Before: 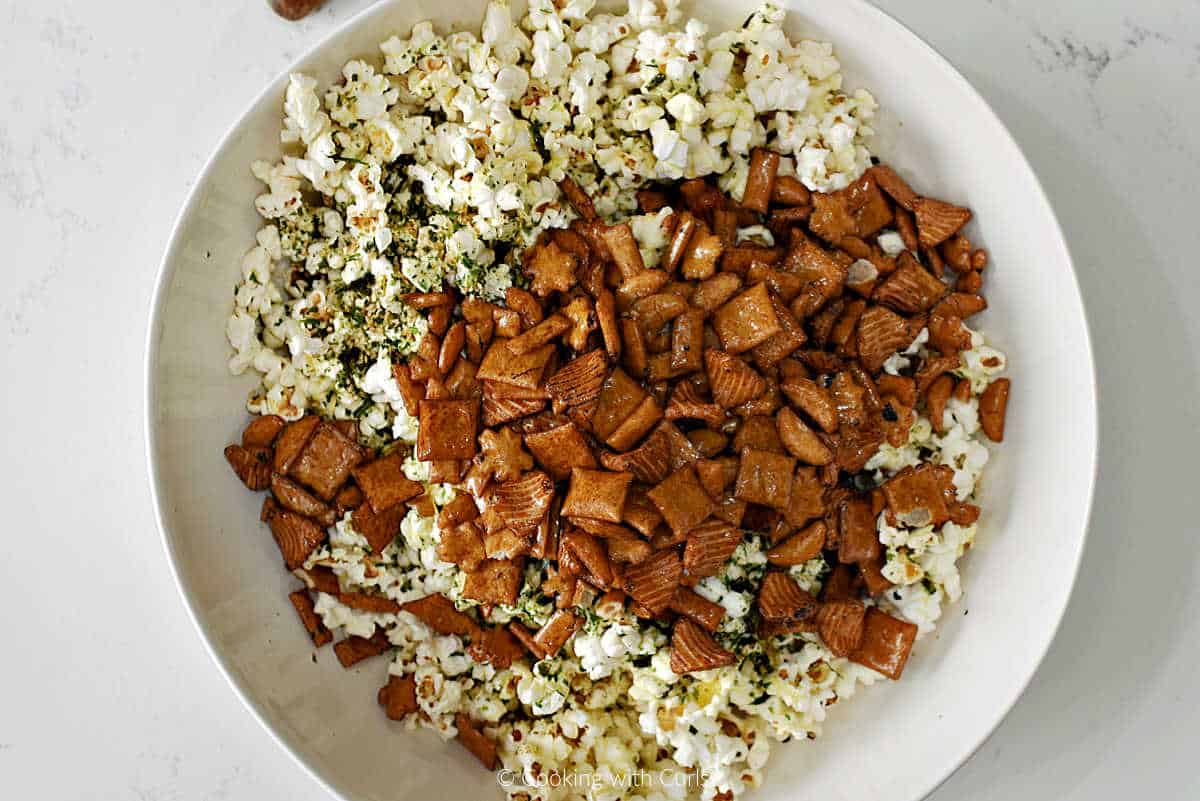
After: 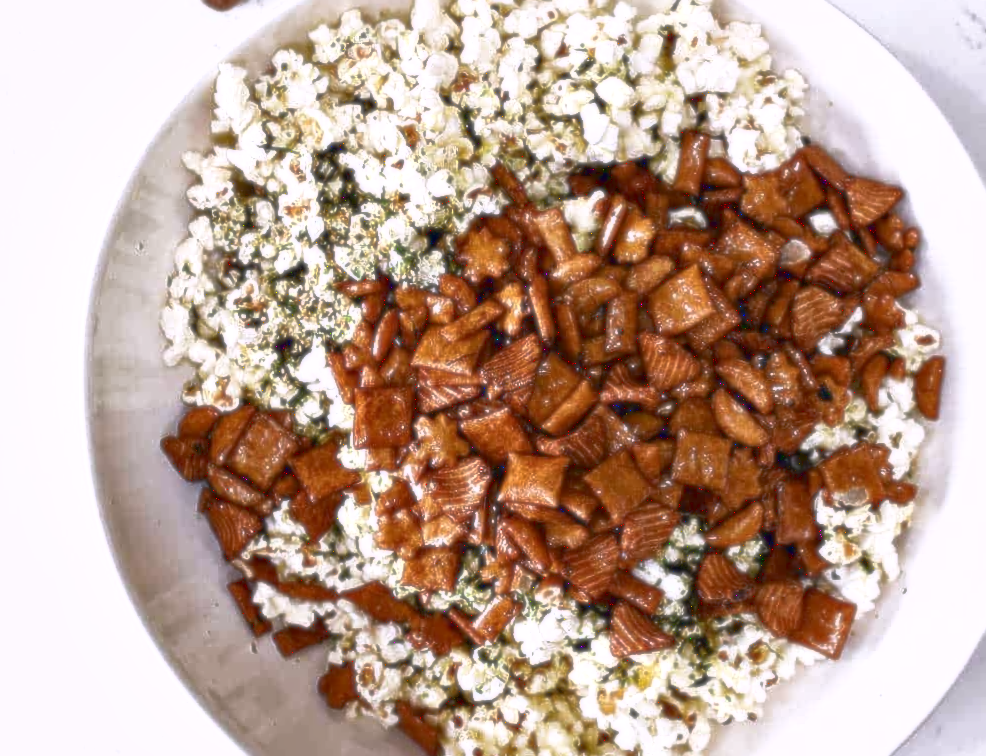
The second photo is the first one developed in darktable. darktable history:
crop and rotate: angle 1°, left 4.281%, top 0.642%, right 11.383%, bottom 2.486%
white balance: red 1.042, blue 1.17
shadows and highlights: shadows 0, highlights 40
tone curve: curves: ch0 [(0, 0.081) (0.483, 0.453) (0.881, 0.992)]
sharpen: on, module defaults
soften: size 8.67%, mix 49%
local contrast: mode bilateral grid, contrast 20, coarseness 50, detail 140%, midtone range 0.2
